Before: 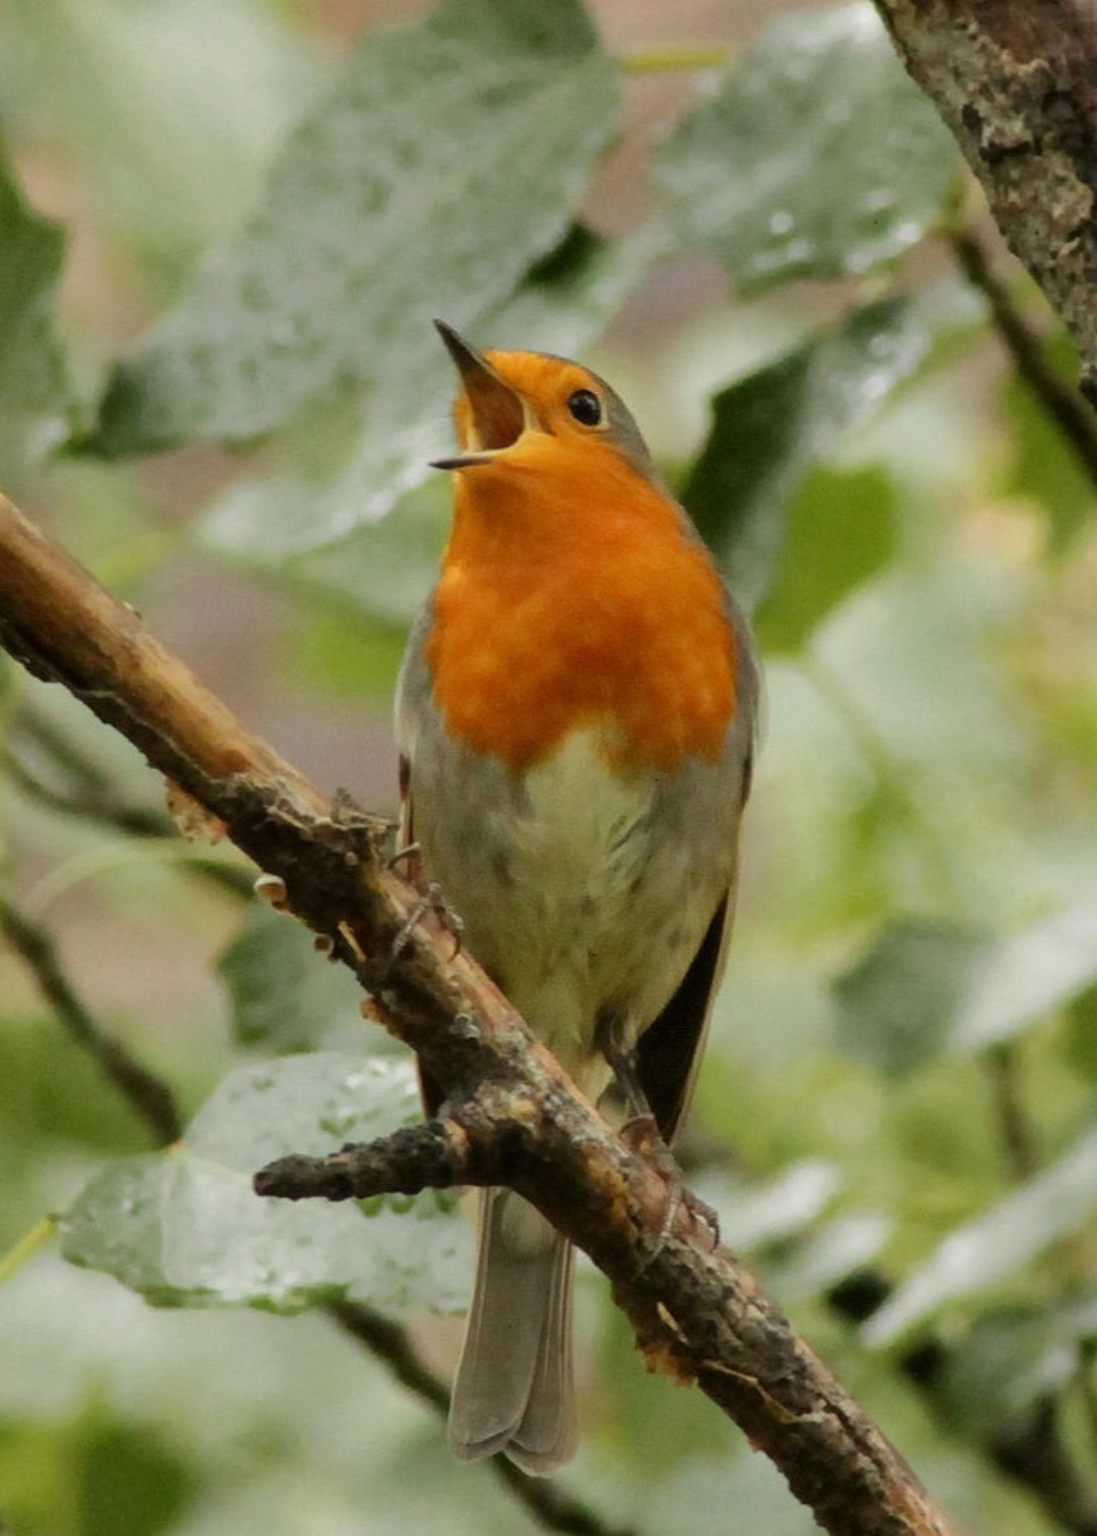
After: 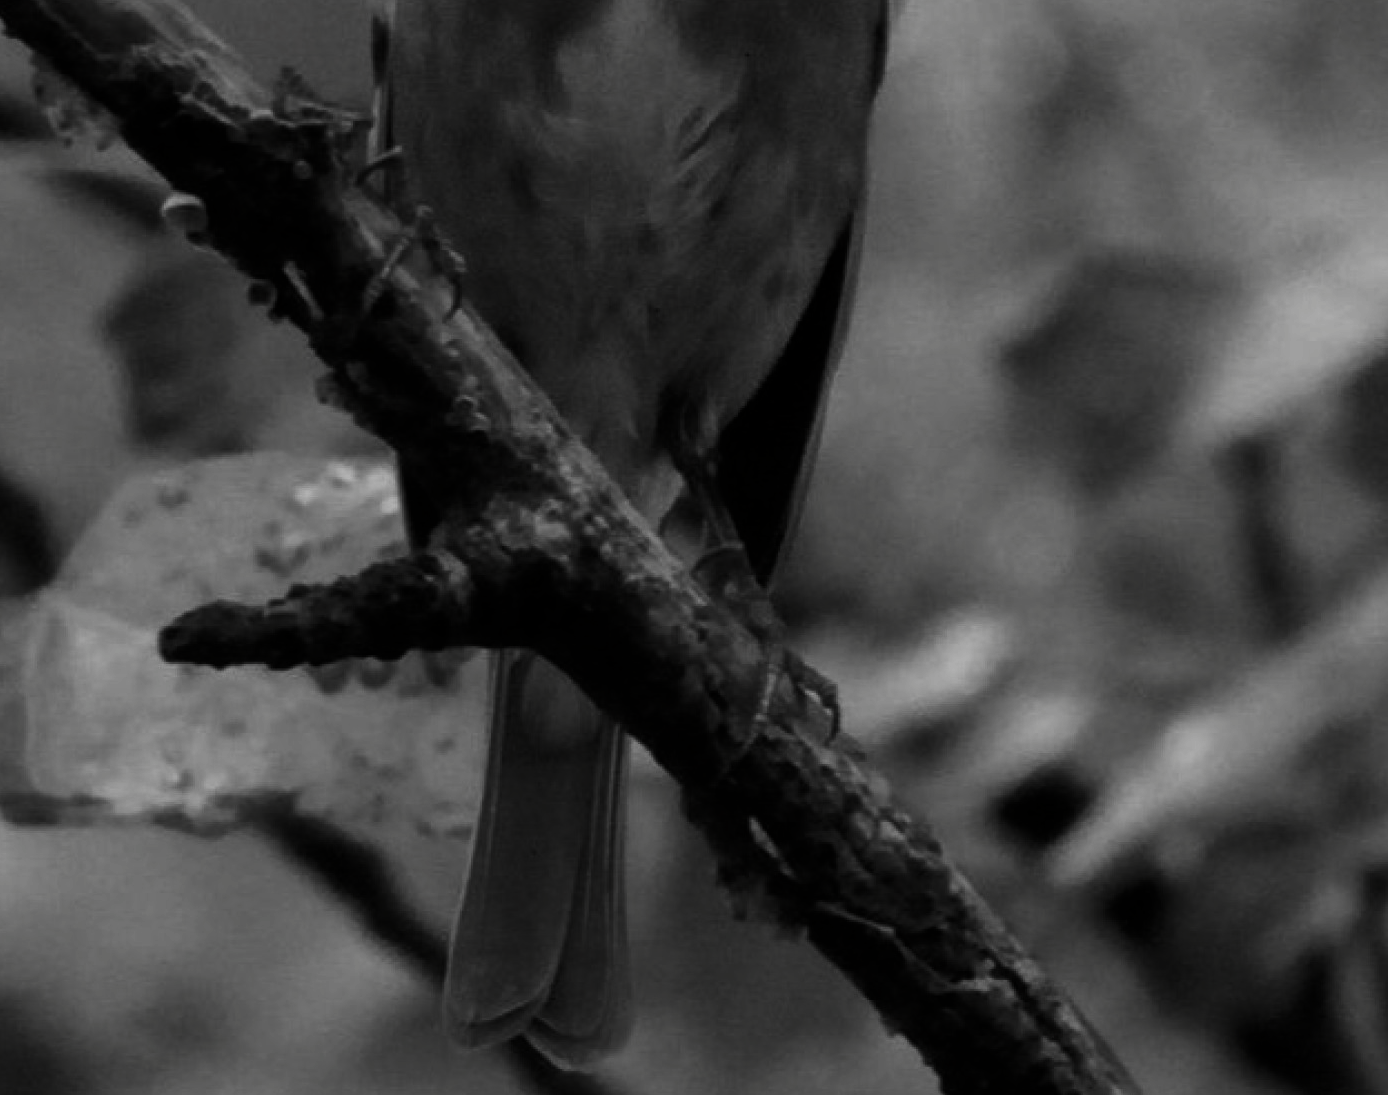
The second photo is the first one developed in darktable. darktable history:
contrast brightness saturation: contrast -0.029, brightness -0.585, saturation -0.995
crop and rotate: left 13.236%, top 48.329%, bottom 2.795%
color zones: curves: ch0 [(0.018, 0.548) (0.197, 0.654) (0.425, 0.447) (0.605, 0.658) (0.732, 0.579)]; ch1 [(0.105, 0.531) (0.224, 0.531) (0.386, 0.39) (0.618, 0.456) (0.732, 0.456) (0.956, 0.421)]; ch2 [(0.039, 0.583) (0.215, 0.465) (0.399, 0.544) (0.465, 0.548) (0.614, 0.447) (0.724, 0.43) (0.882, 0.623) (0.956, 0.632)]
